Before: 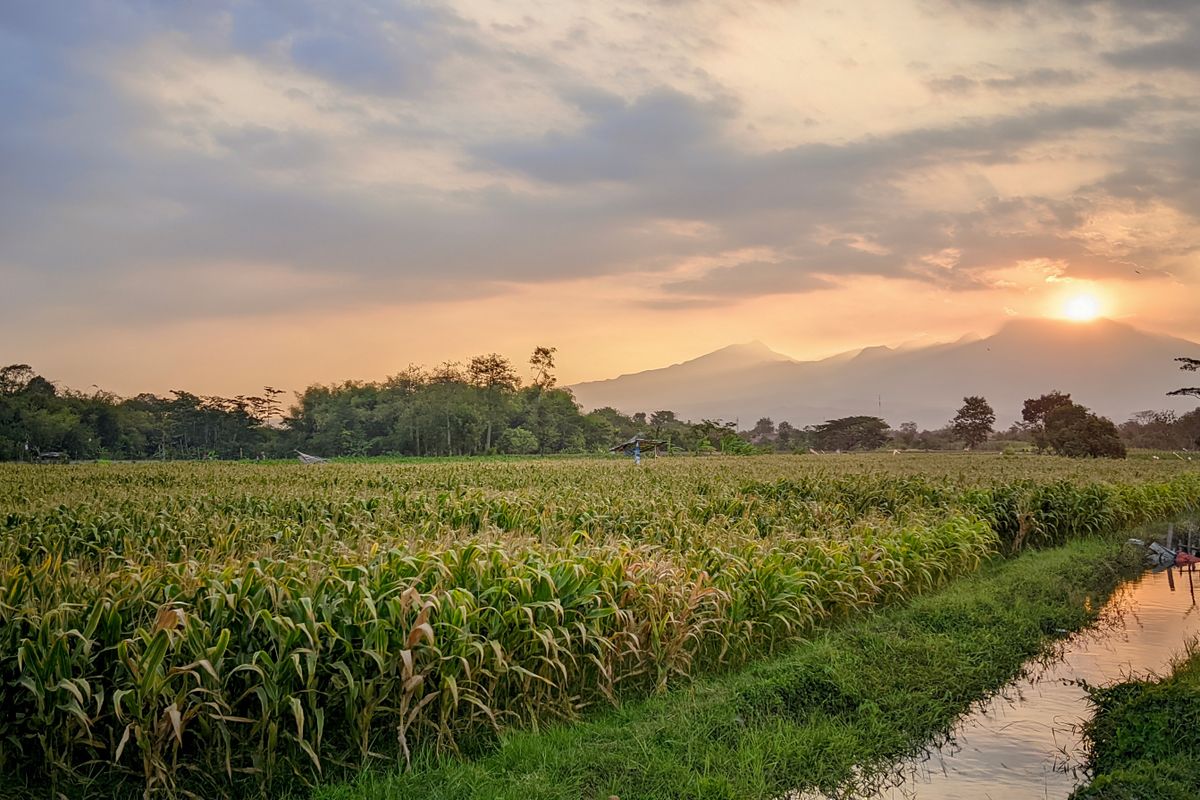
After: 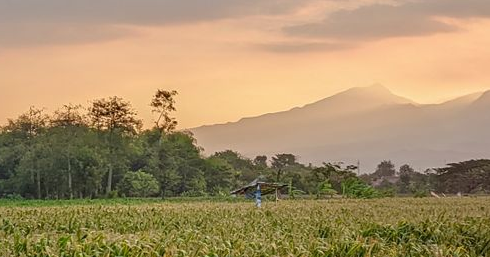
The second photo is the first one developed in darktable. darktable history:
crop: left 31.605%, top 32.213%, right 27.54%, bottom 35.607%
